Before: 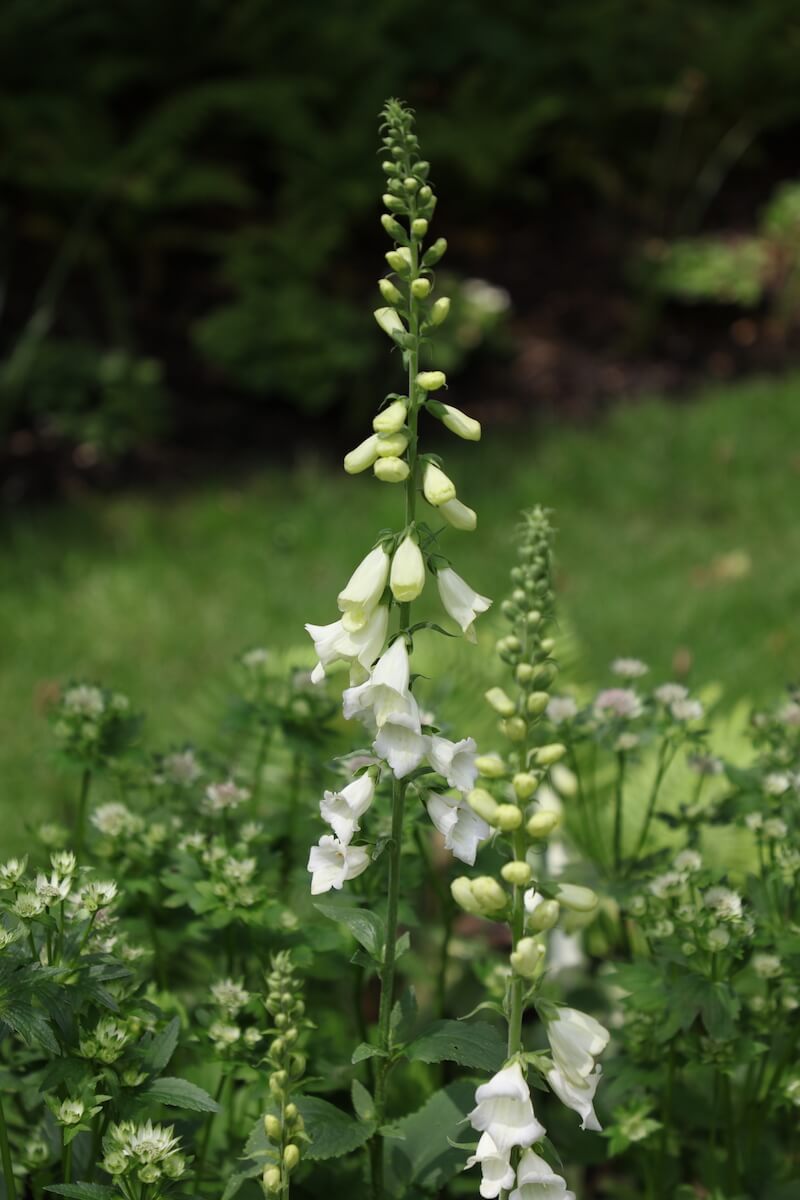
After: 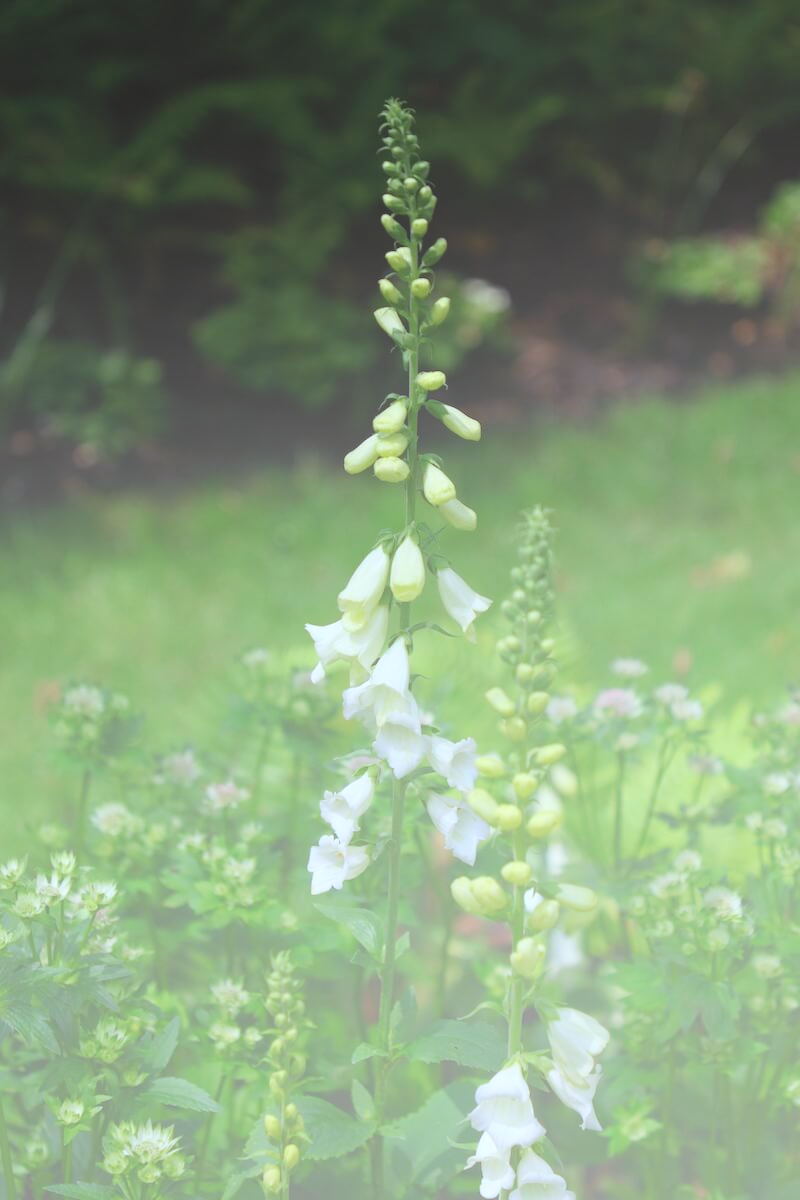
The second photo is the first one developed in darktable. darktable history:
color calibration: x 0.37, y 0.382, temperature 4313.32 K
bloom: size 70%, threshold 25%, strength 70%
